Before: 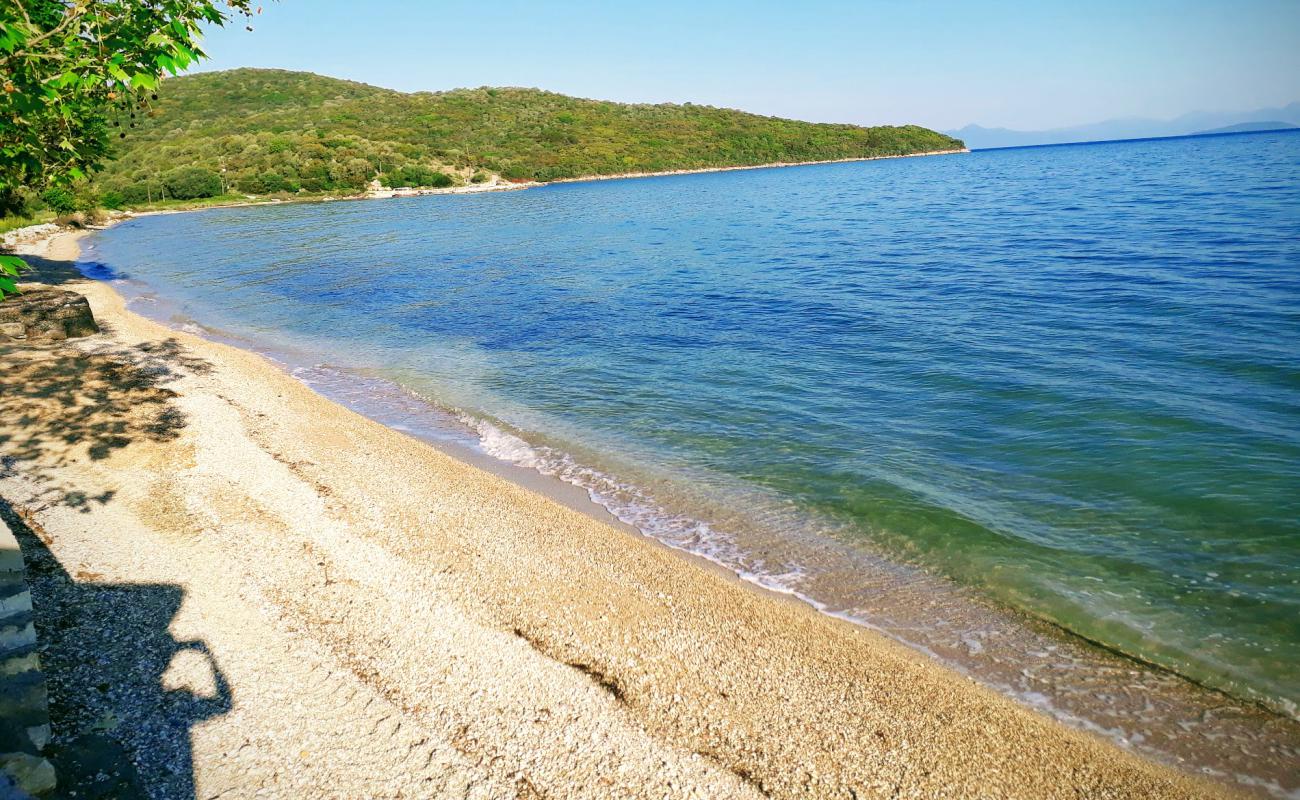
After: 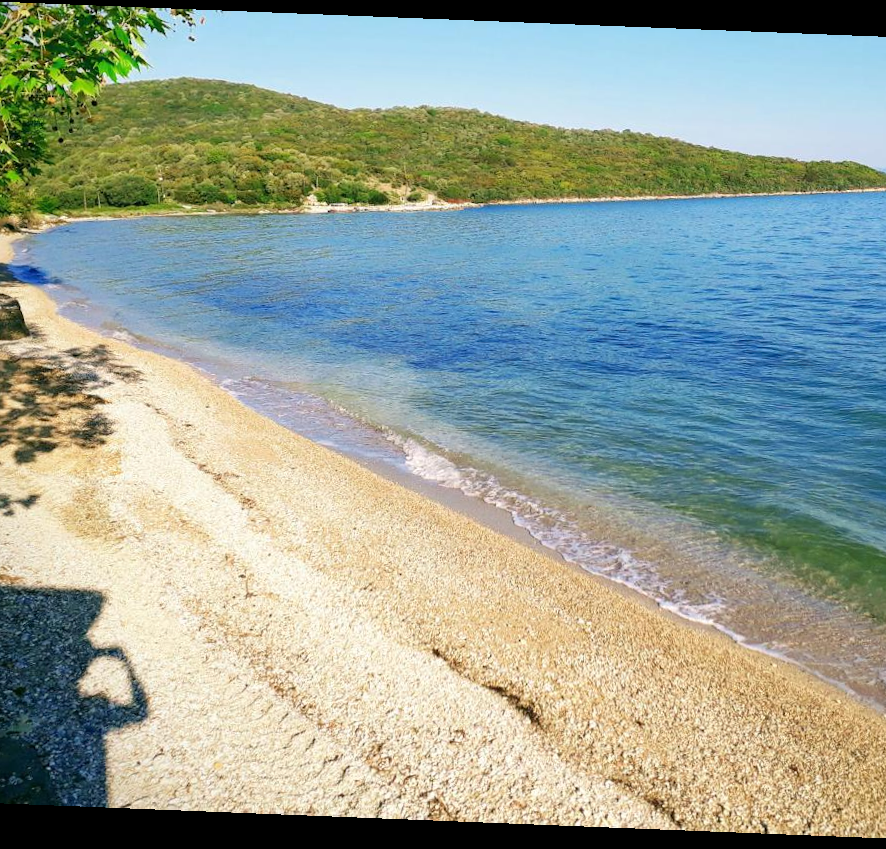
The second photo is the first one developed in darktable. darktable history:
rotate and perspective: rotation 2.27°, automatic cropping off
crop and rotate: left 6.617%, right 26.717%
